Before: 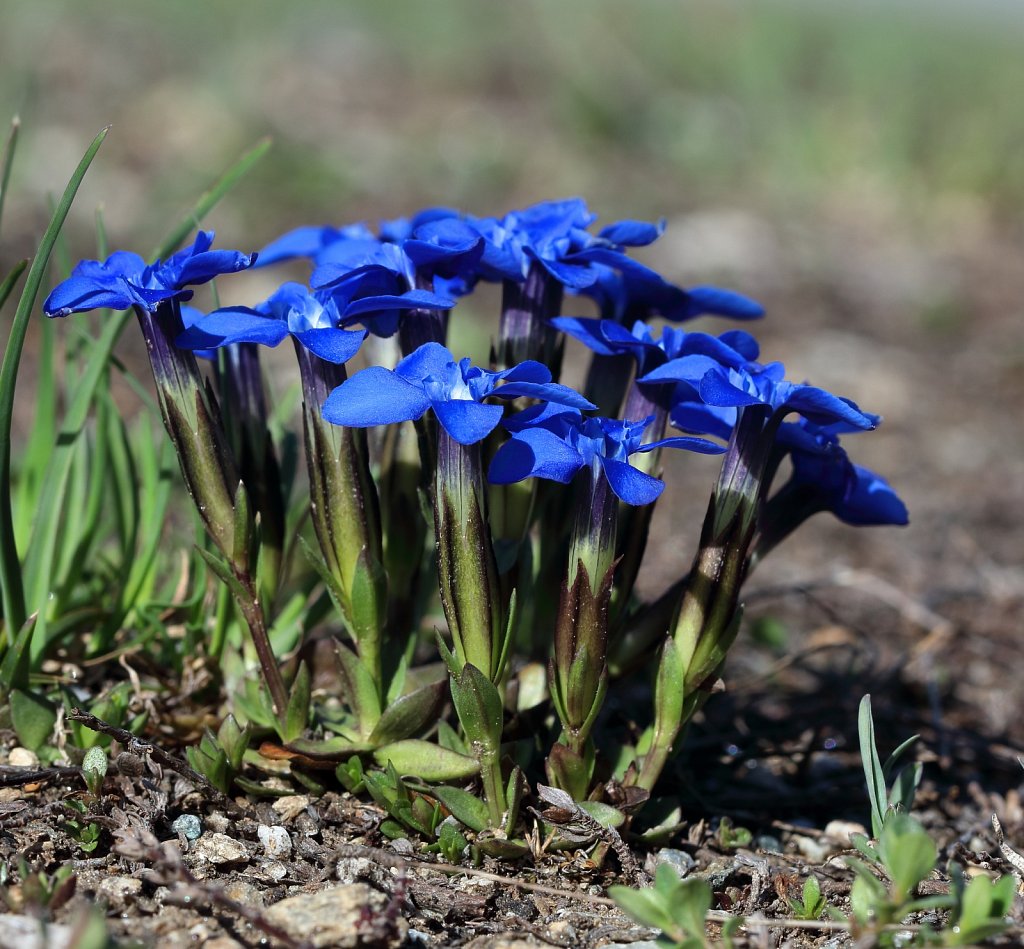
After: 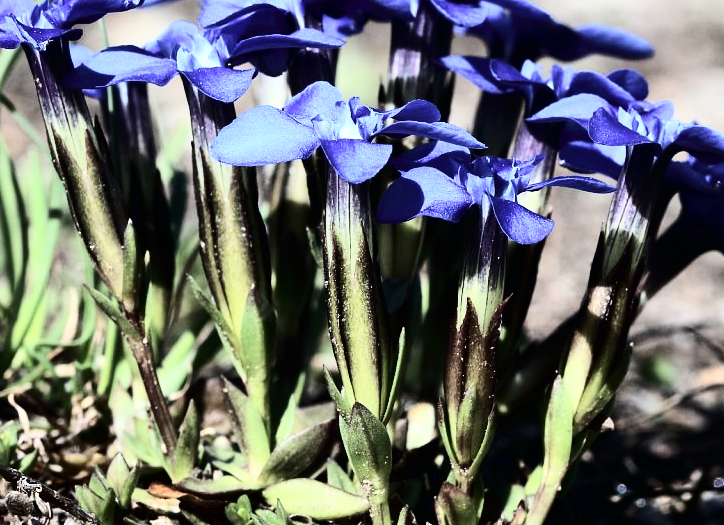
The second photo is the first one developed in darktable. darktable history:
base curve: curves: ch0 [(0, 0.003) (0.001, 0.002) (0.006, 0.004) (0.02, 0.022) (0.048, 0.086) (0.094, 0.234) (0.162, 0.431) (0.258, 0.629) (0.385, 0.8) (0.548, 0.918) (0.751, 0.988) (1, 1)]
crop: left 10.897%, top 27.504%, right 18.319%, bottom 17.111%
contrast brightness saturation: contrast 0.247, saturation -0.325
